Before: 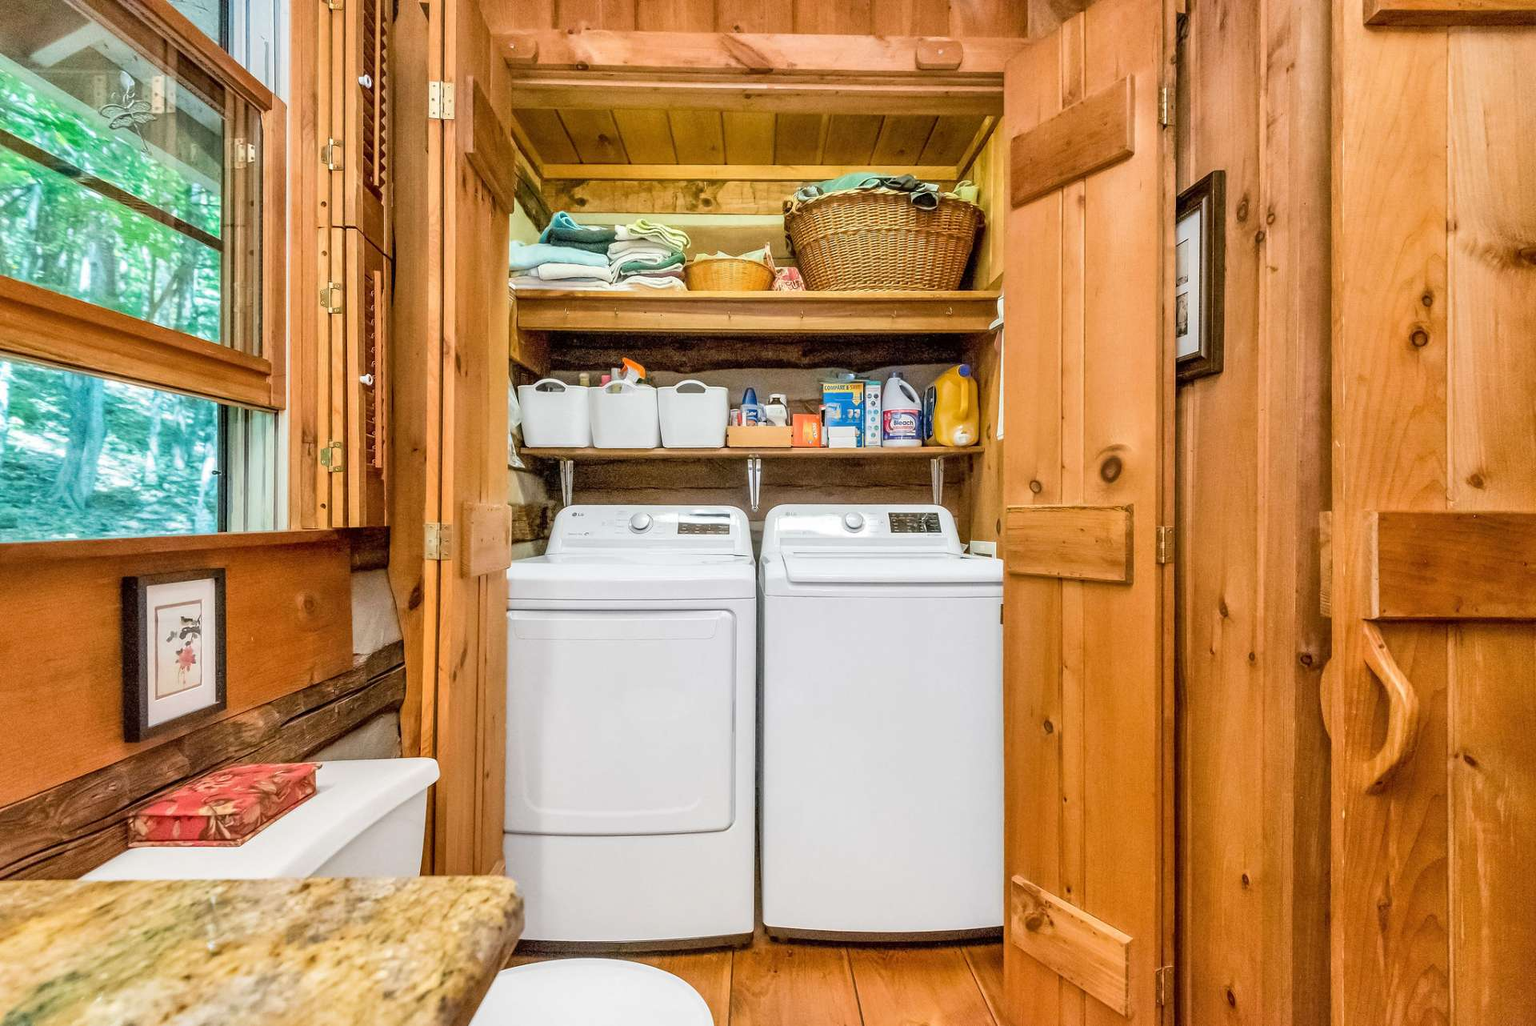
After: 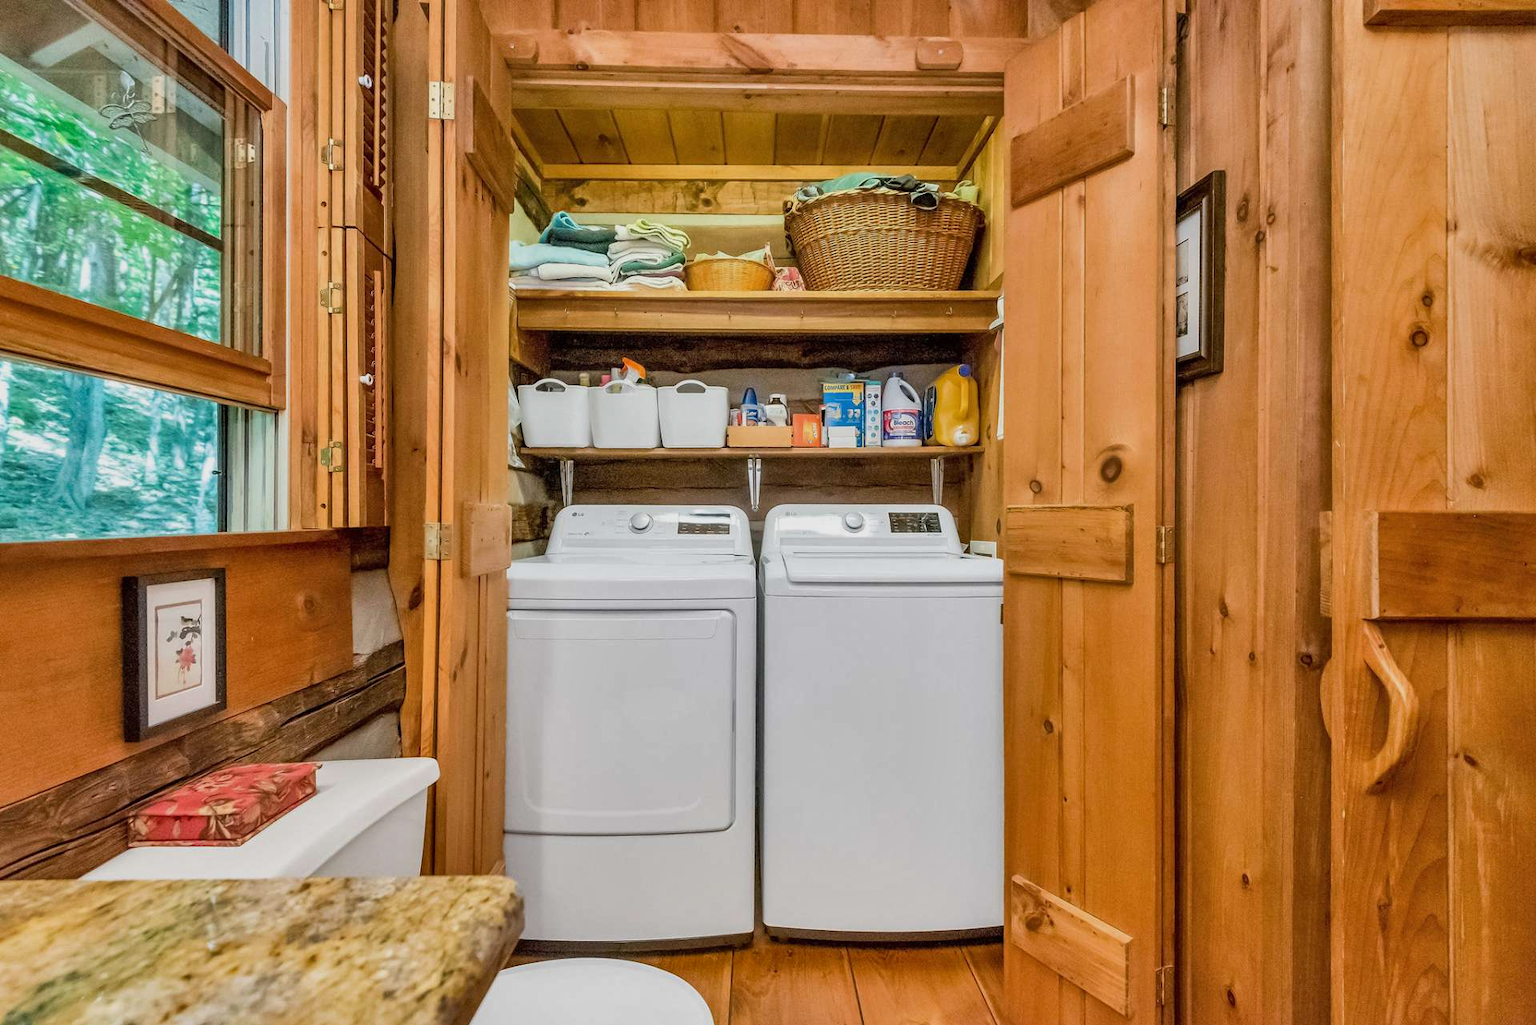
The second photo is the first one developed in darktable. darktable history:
shadows and highlights: soften with gaussian
exposure: exposure -0.293 EV, compensate highlight preservation false
